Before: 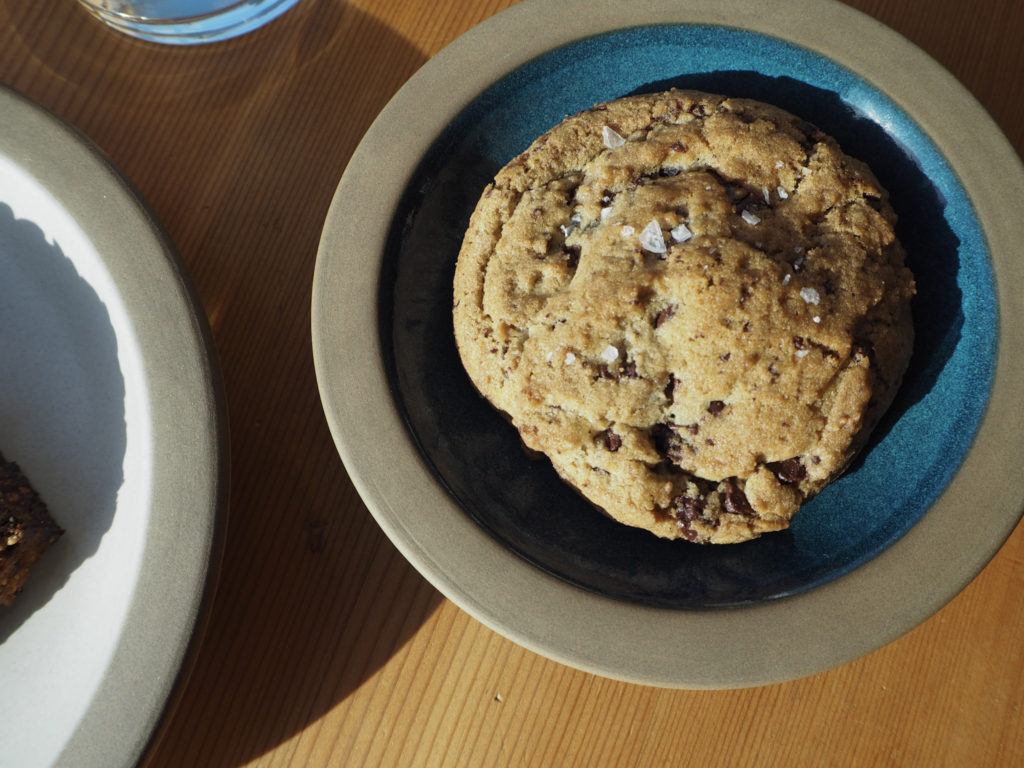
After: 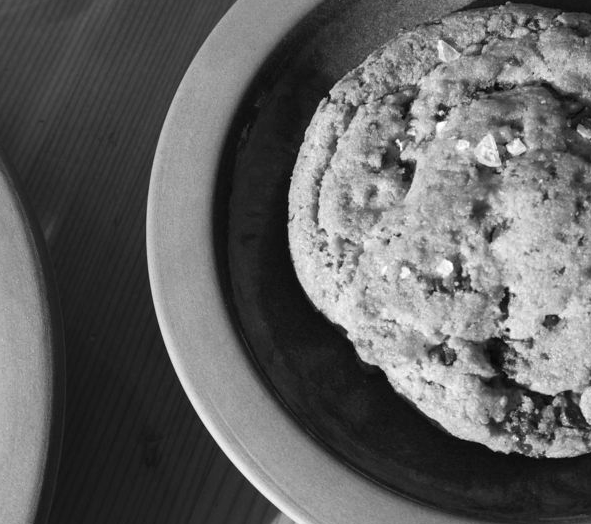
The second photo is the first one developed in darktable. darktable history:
color calibration: output gray [0.31, 0.36, 0.33, 0], gray › normalize channels true, illuminant same as pipeline (D50), adaptation XYZ, x 0.346, y 0.359, gamut compression 0
exposure: black level correction 0, exposure 0.5 EV, compensate exposure bias true, compensate highlight preservation false
crop: left 16.202%, top 11.208%, right 26.045%, bottom 20.557%
